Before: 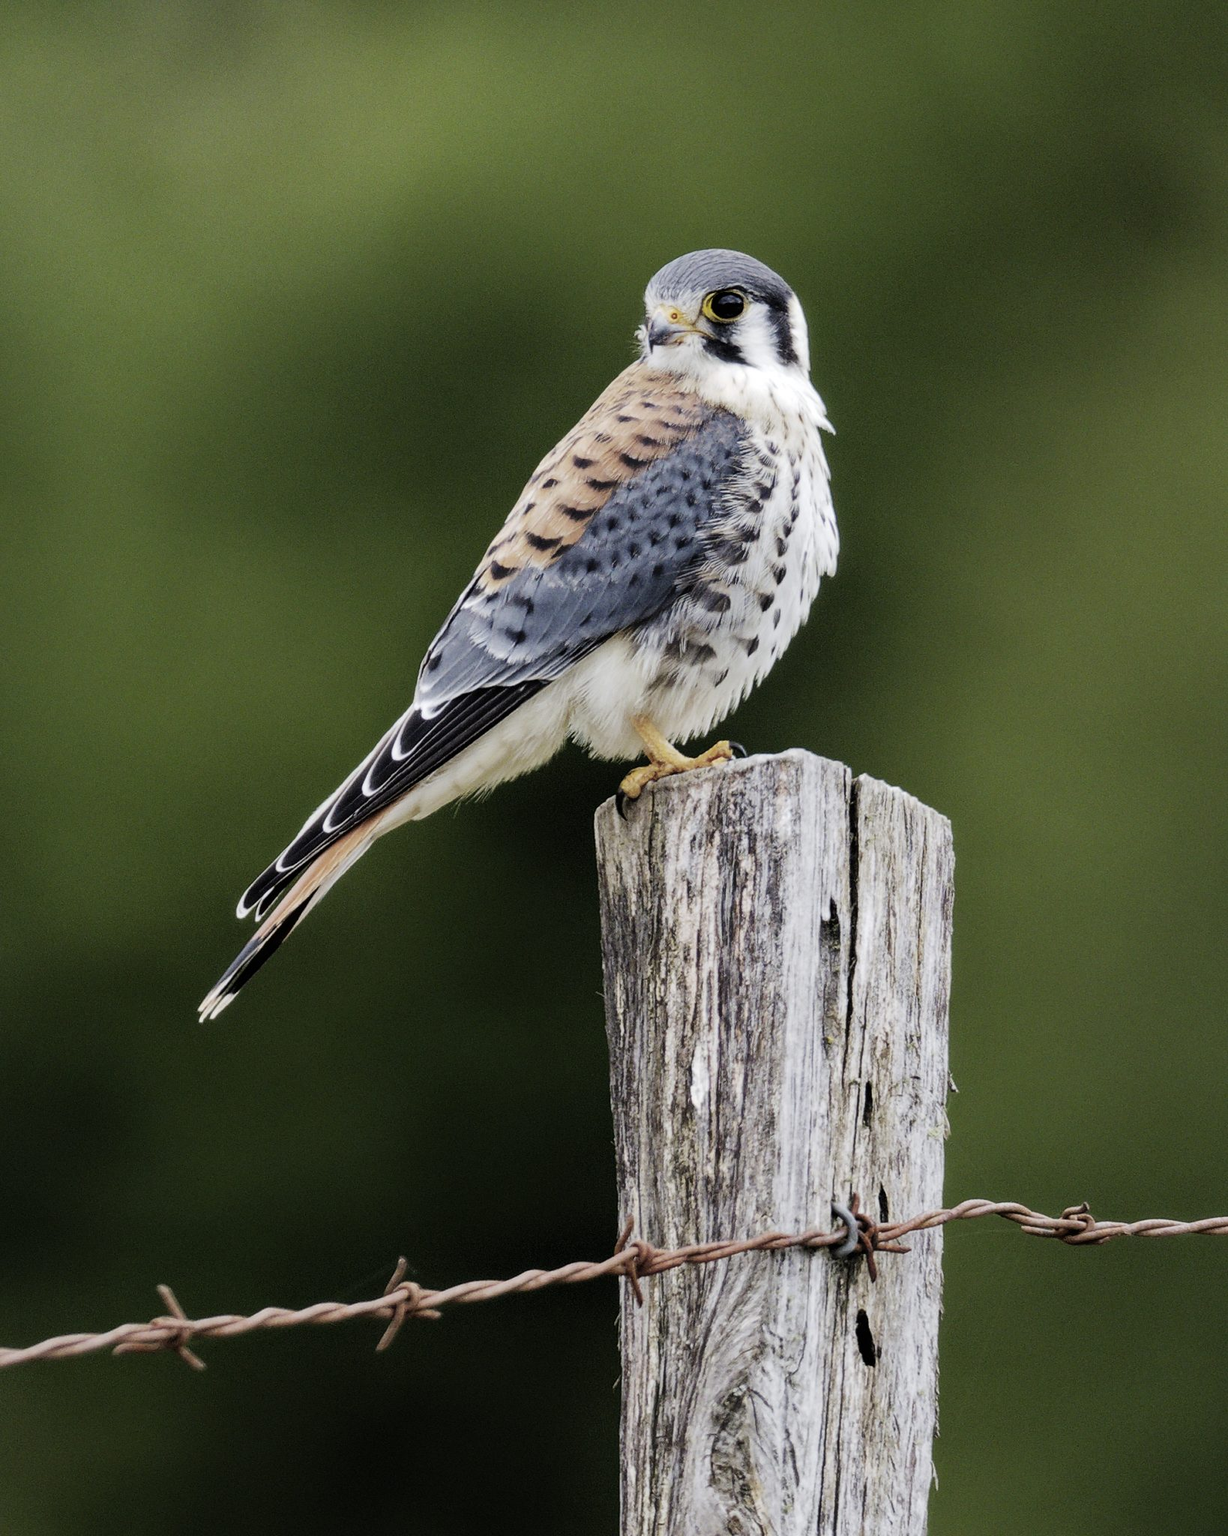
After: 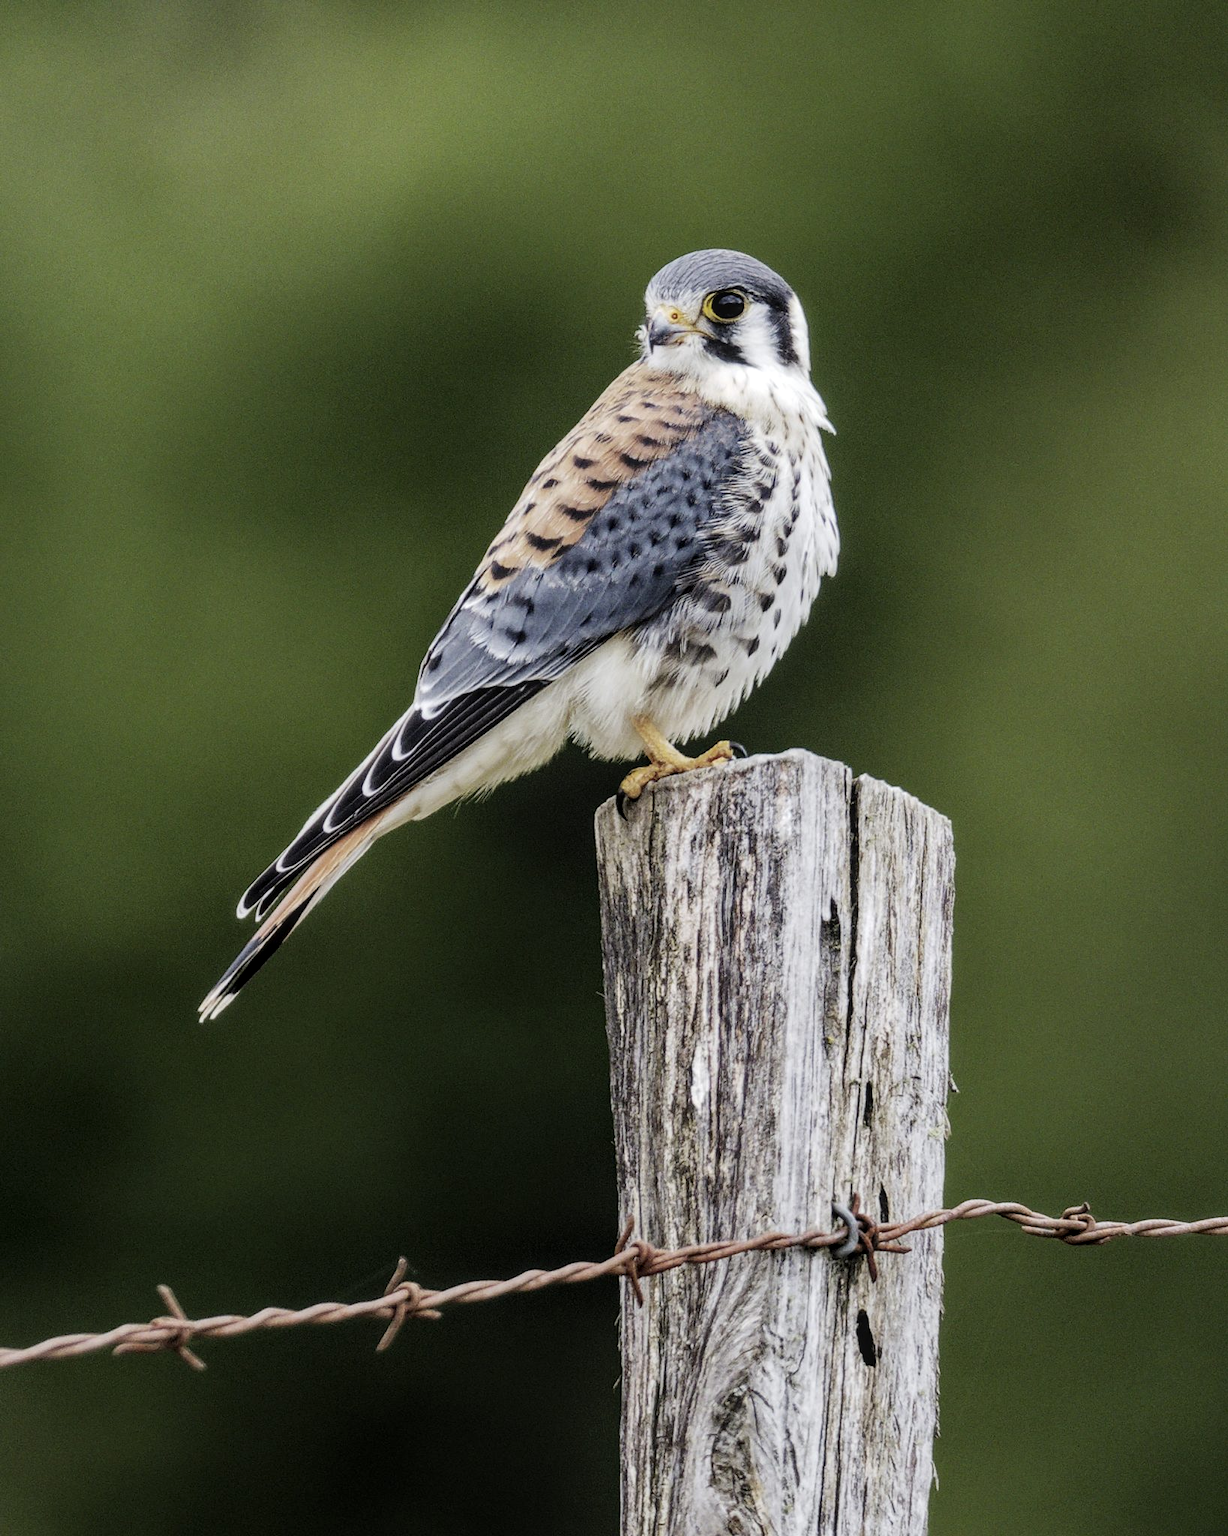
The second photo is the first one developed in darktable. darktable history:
white balance: red 1, blue 1
local contrast: on, module defaults
